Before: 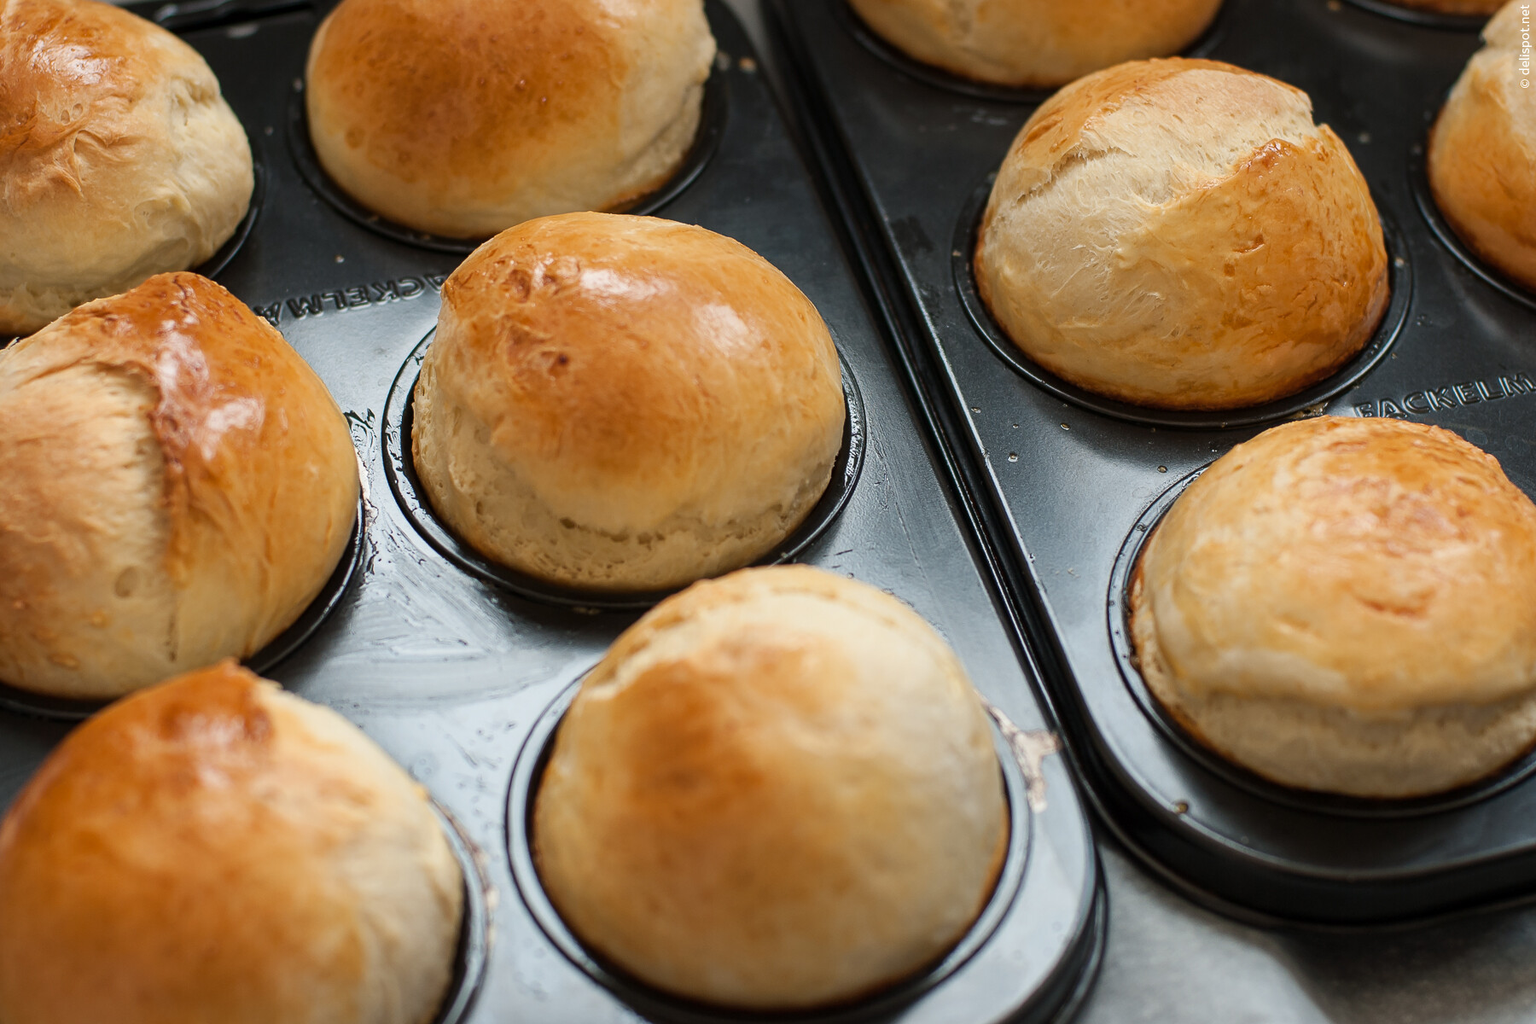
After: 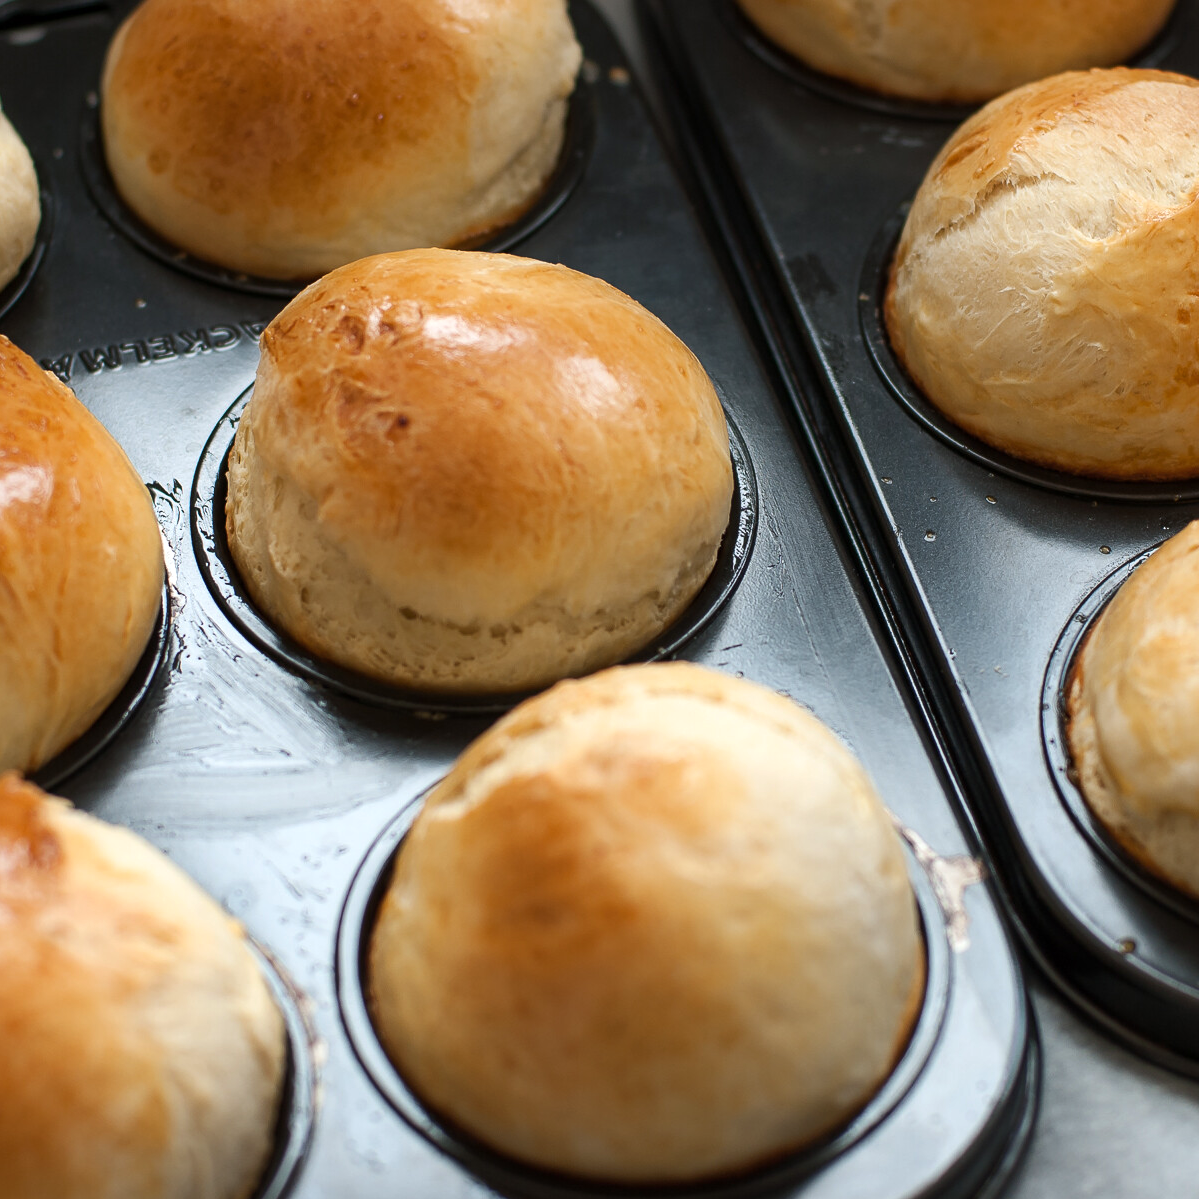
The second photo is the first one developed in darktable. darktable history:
tone equalizer: -8 EV -0.001 EV, -7 EV 0.001 EV, -6 EV -0.002 EV, -5 EV -0.003 EV, -4 EV -0.062 EV, -3 EV -0.222 EV, -2 EV -0.267 EV, -1 EV 0.105 EV, +0 EV 0.303 EV
white balance: red 0.988, blue 1.017
crop and rotate: left 14.292%, right 19.041%
